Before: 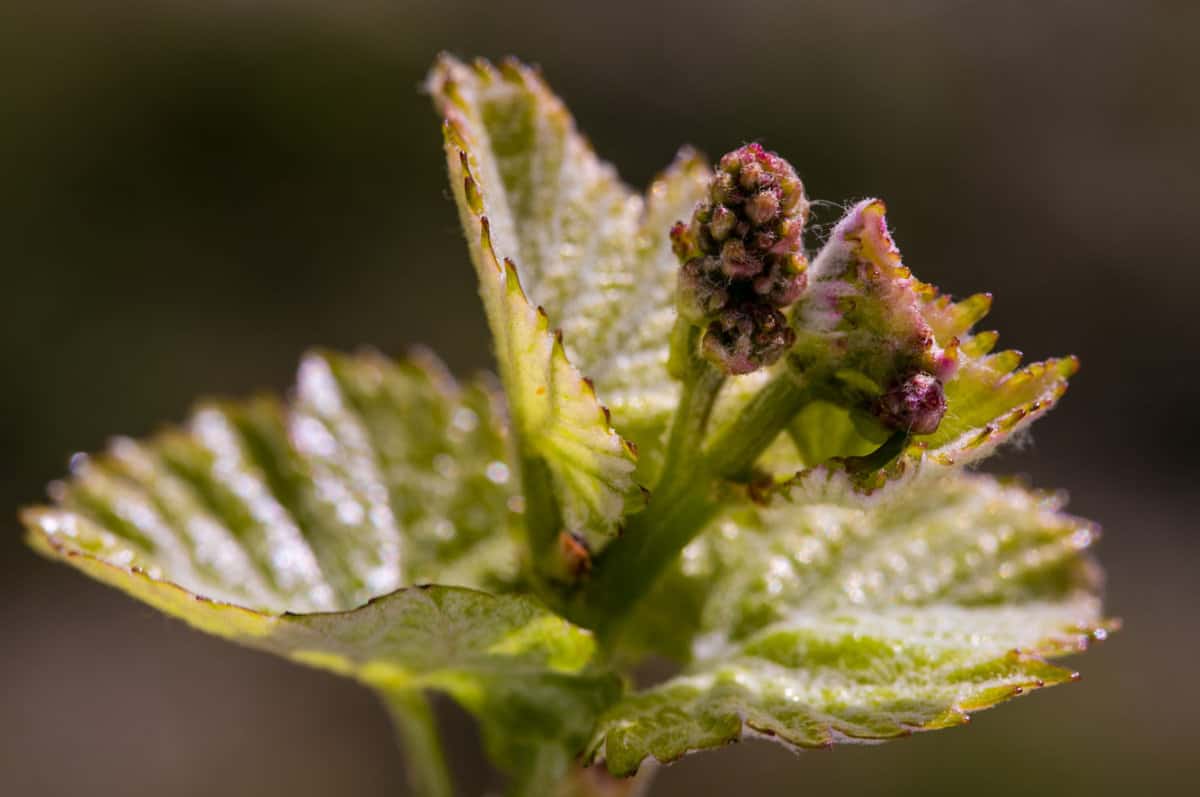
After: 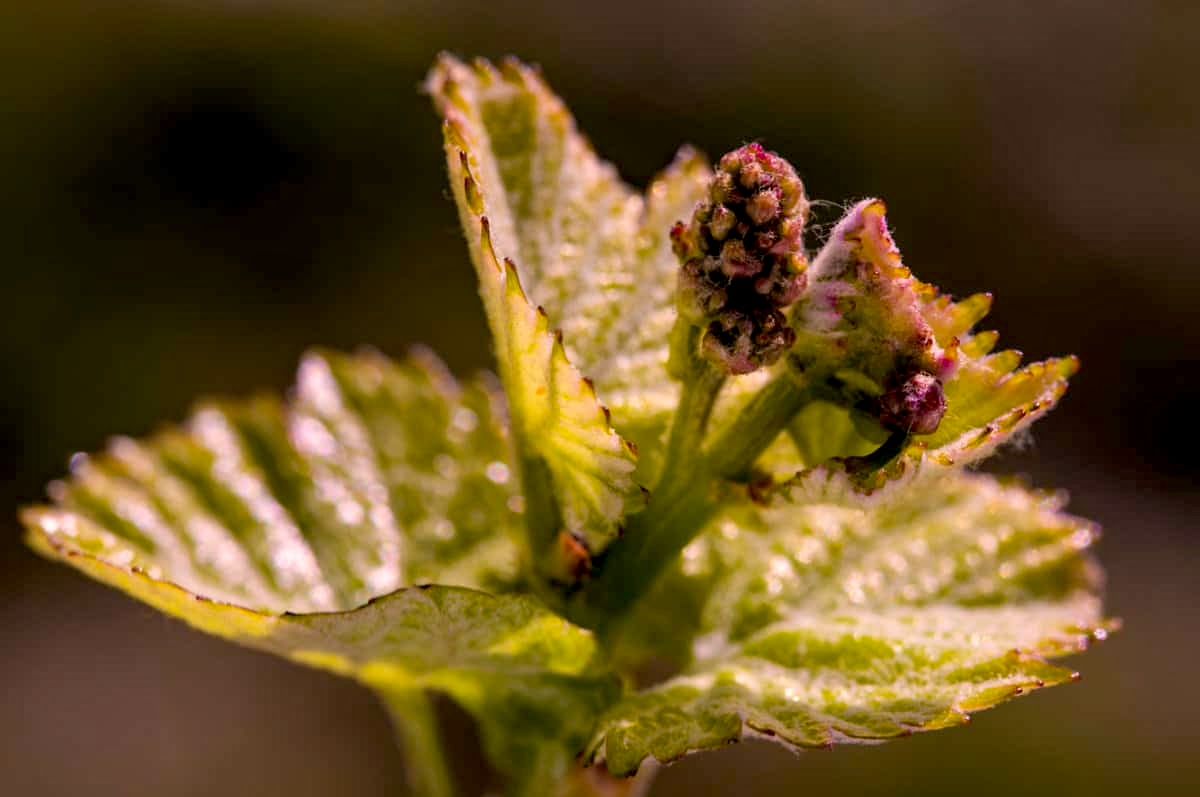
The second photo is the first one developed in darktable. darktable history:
exposure: black level correction 0.009, exposure 0.119 EV, compensate highlight preservation false
haze removal: adaptive false
color correction: highlights a* 11.96, highlights b* 11.58
